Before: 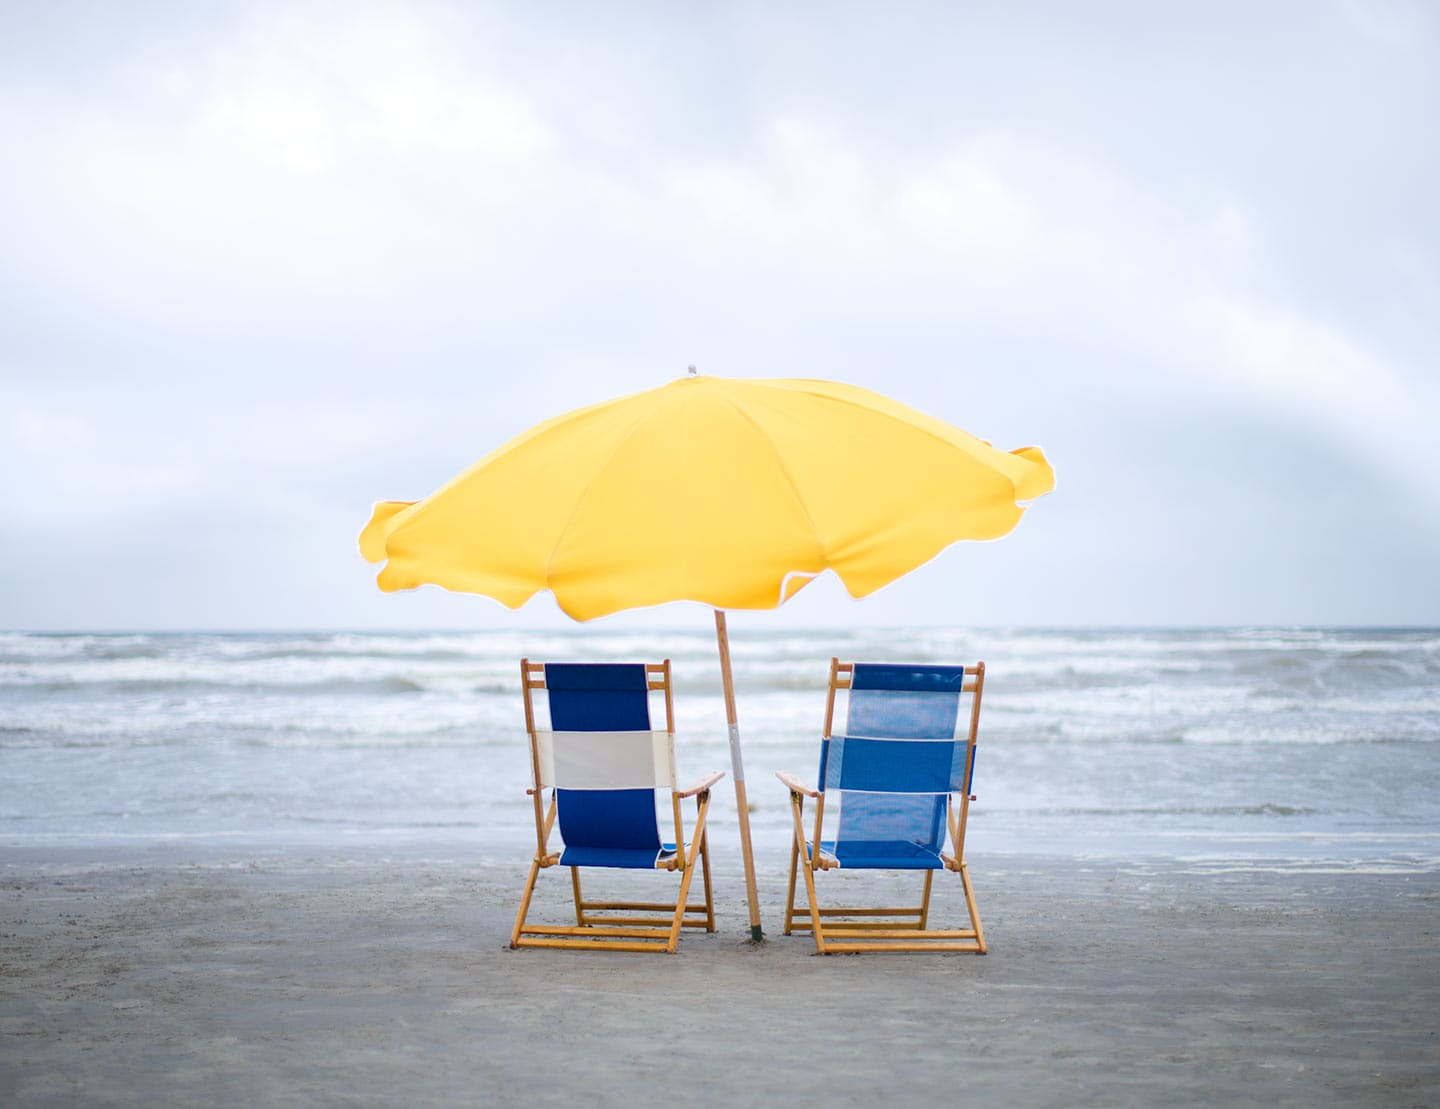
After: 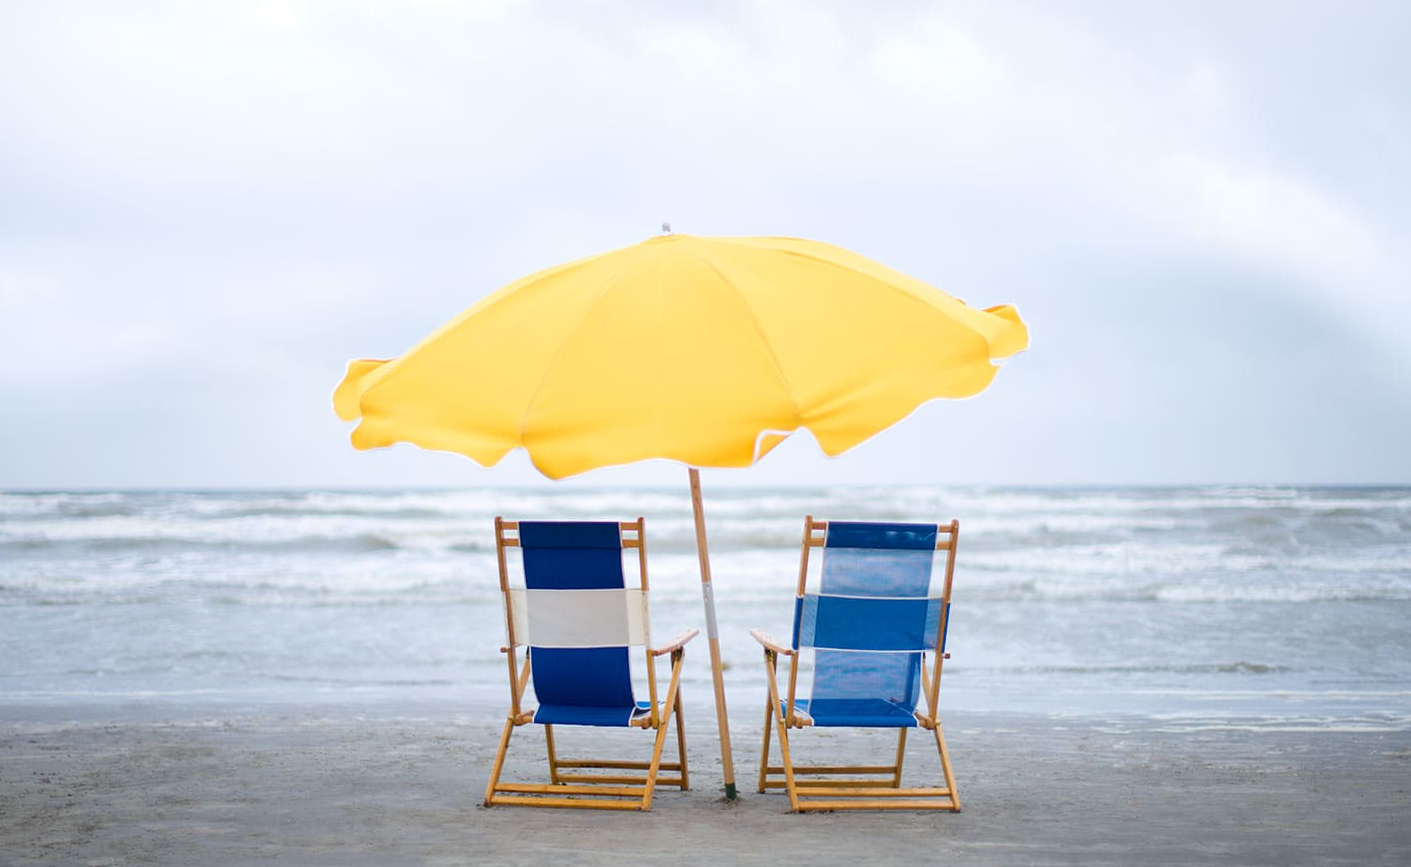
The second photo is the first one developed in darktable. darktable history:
crop and rotate: left 1.815%, top 12.805%, right 0.133%, bottom 8.985%
